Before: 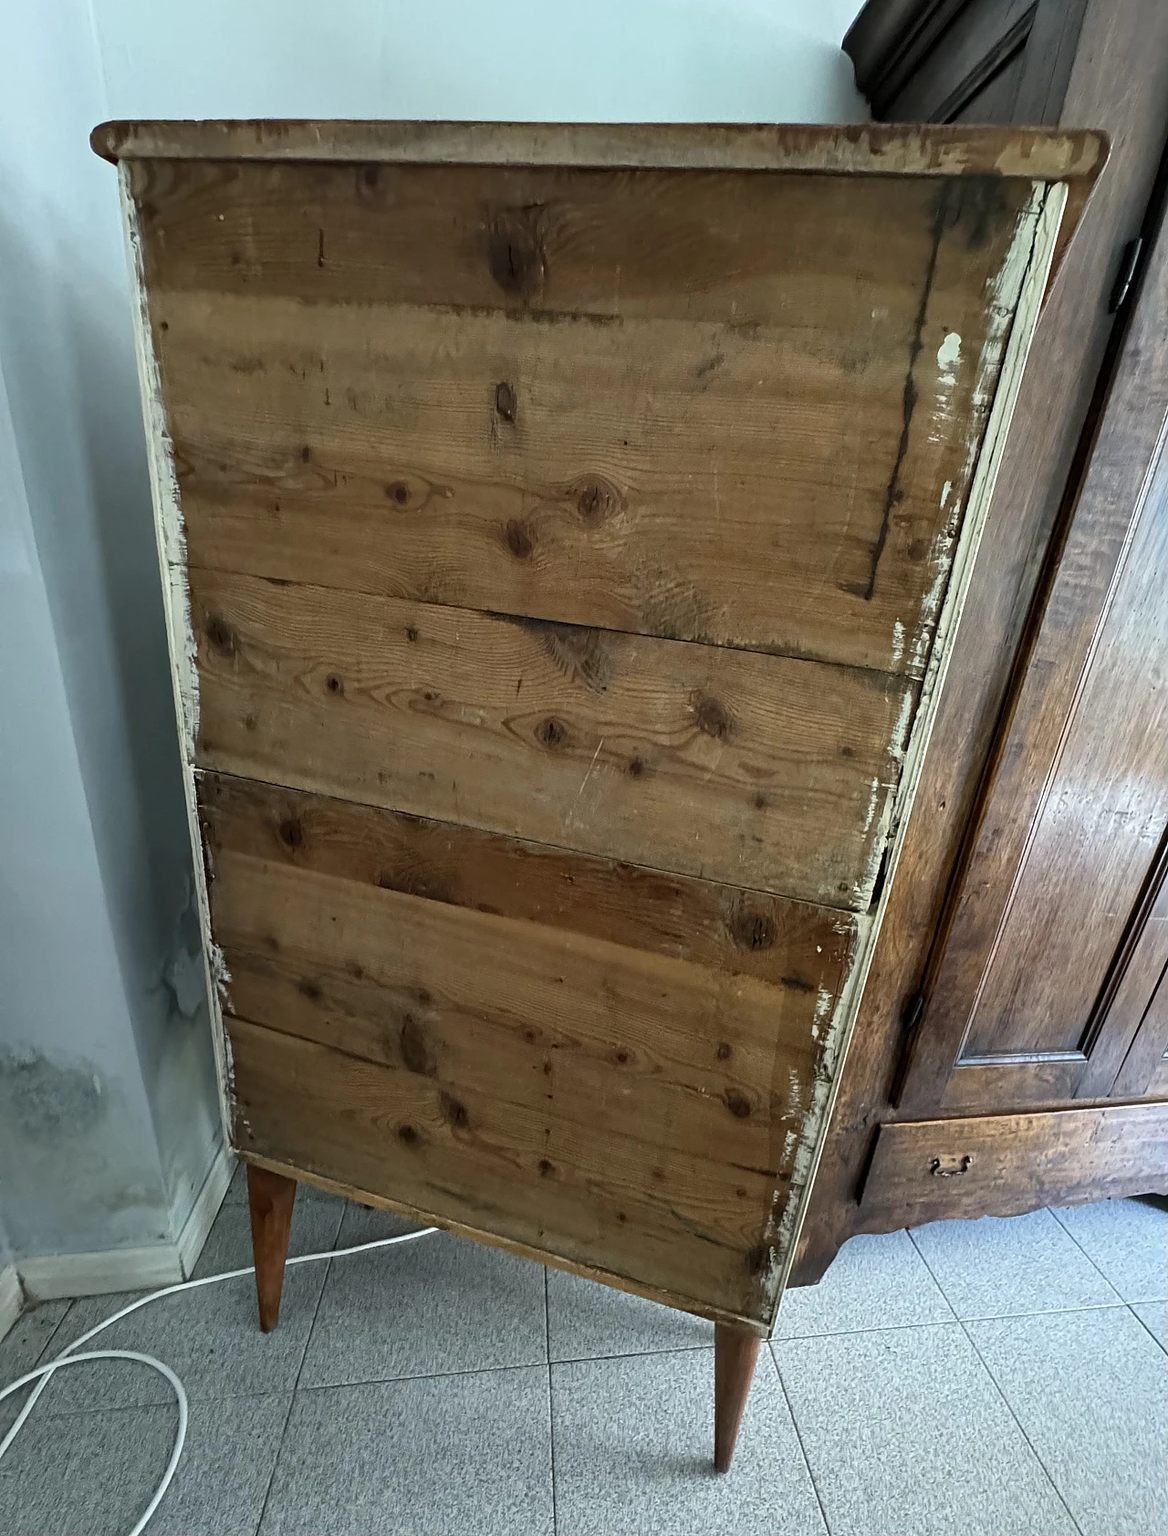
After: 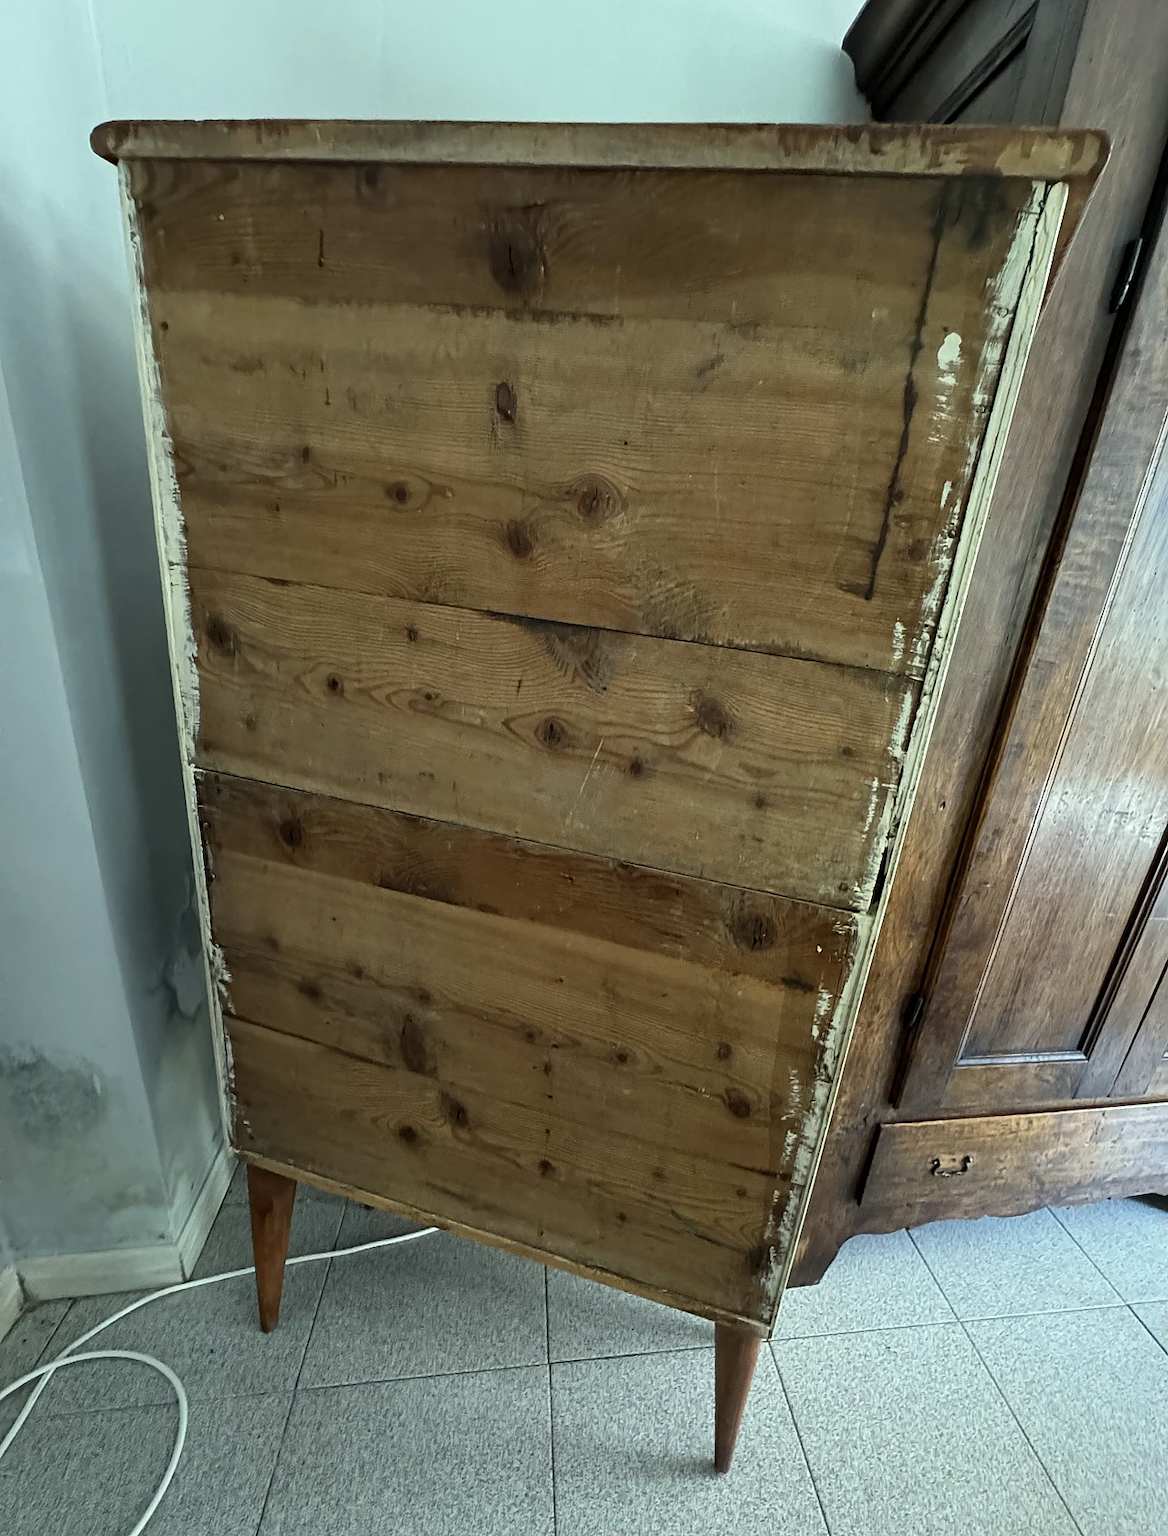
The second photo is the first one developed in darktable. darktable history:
exposure: compensate highlight preservation false
color correction: highlights a* -4.8, highlights b* 5.04, saturation 0.943
